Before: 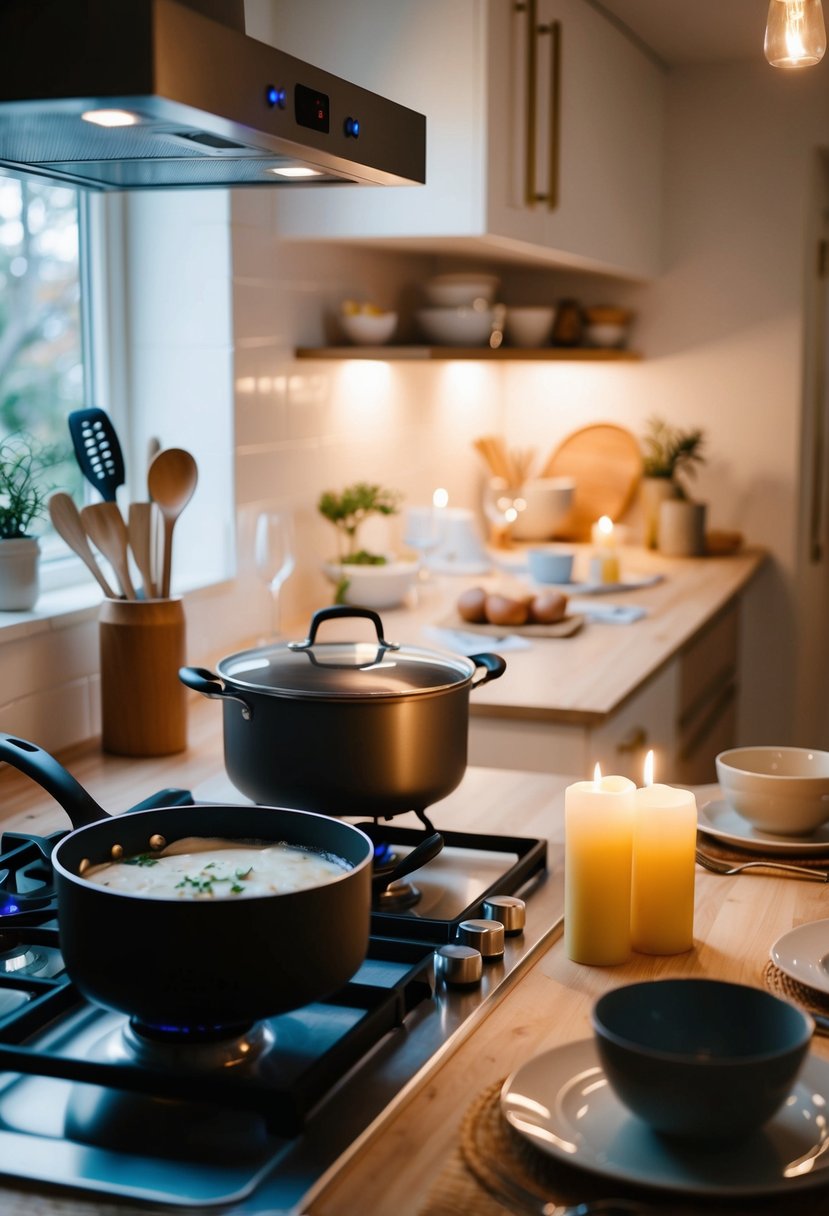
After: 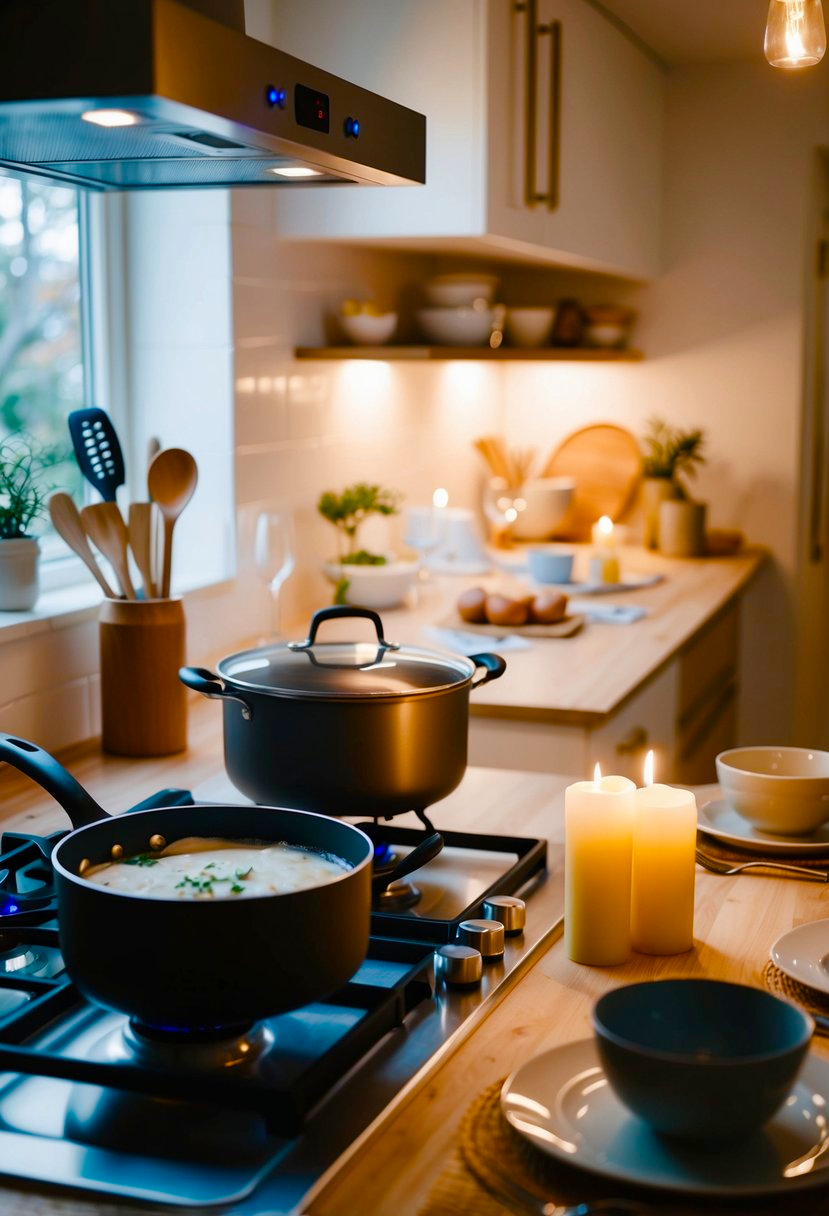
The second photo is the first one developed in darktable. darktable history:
color balance rgb: perceptual saturation grading › global saturation 27.188%, perceptual saturation grading › highlights -28.883%, perceptual saturation grading › mid-tones 15.589%, perceptual saturation grading › shadows 33.782%, global vibrance 20%
